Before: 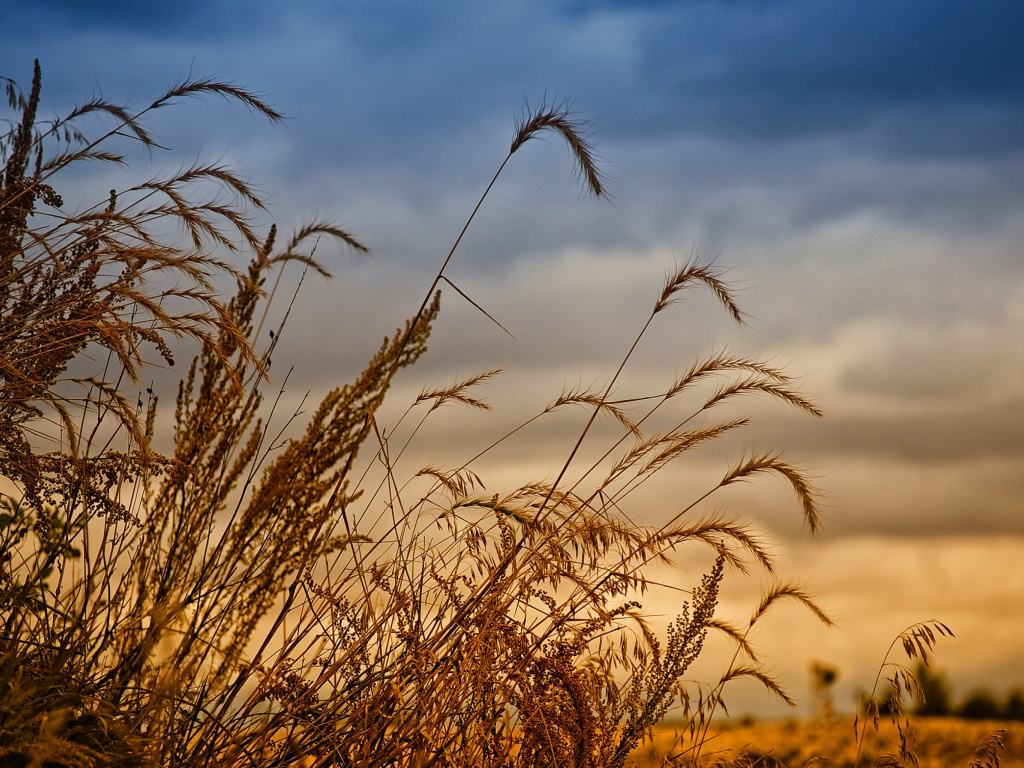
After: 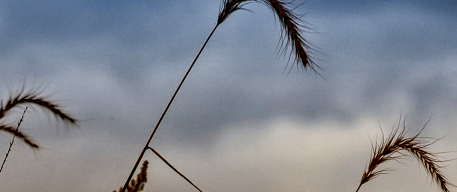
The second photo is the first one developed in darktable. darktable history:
crop: left 28.64%, top 16.832%, right 26.637%, bottom 58.055%
shadows and highlights: shadows -23.08, highlights 46.15, soften with gaussian
local contrast: highlights 19%, detail 186%
